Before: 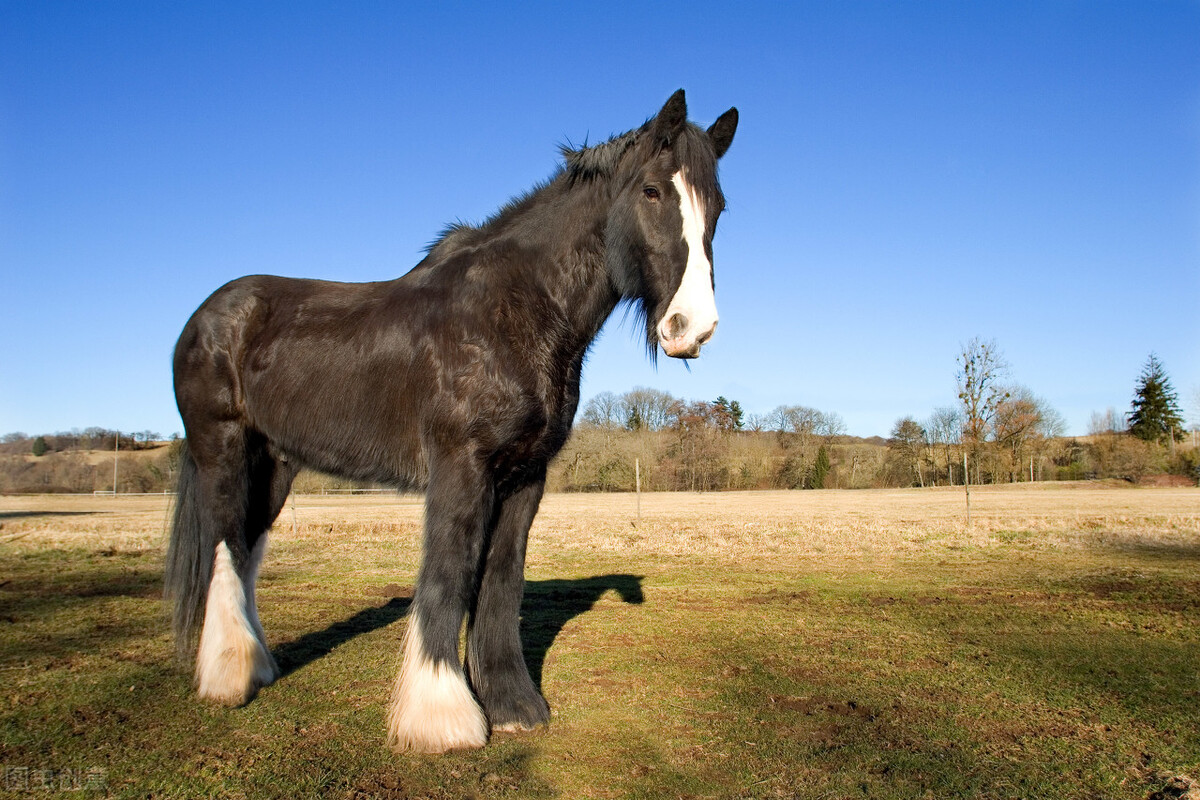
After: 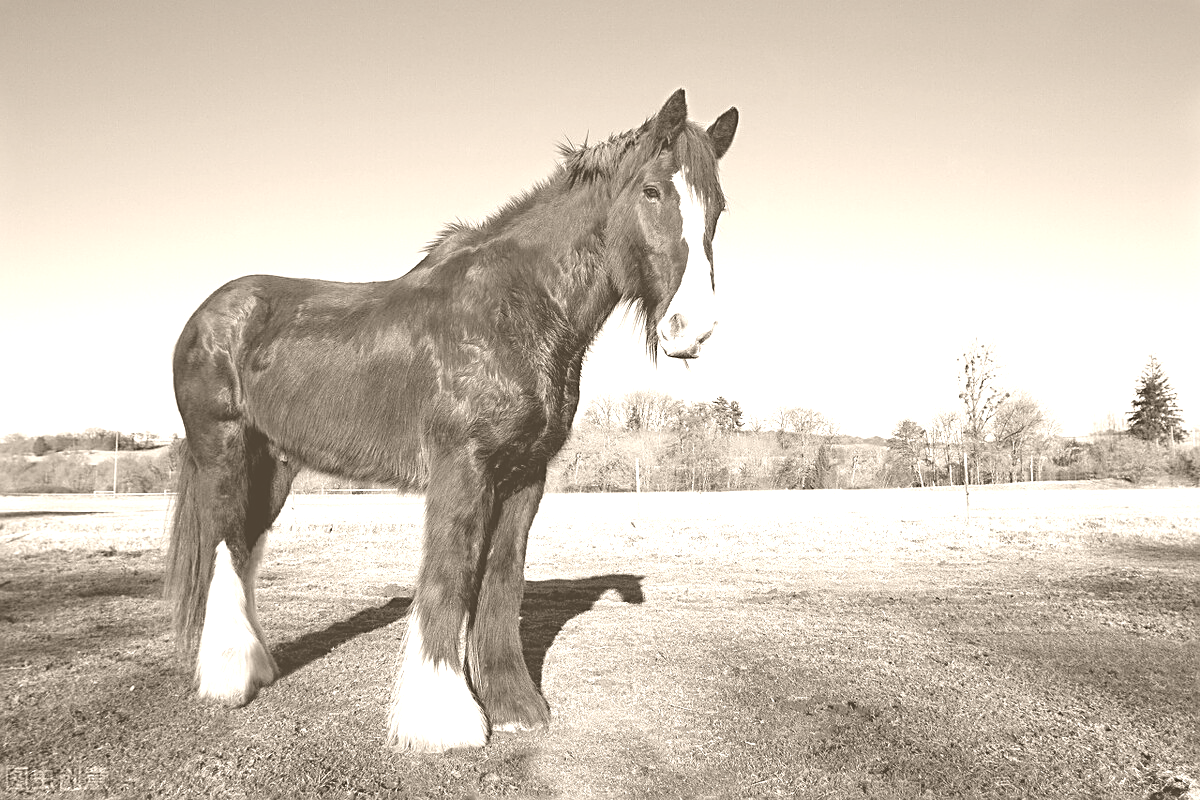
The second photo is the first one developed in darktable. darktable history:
colorize: hue 34.49°, saturation 35.33%, source mix 100%, version 1
sharpen: on, module defaults
